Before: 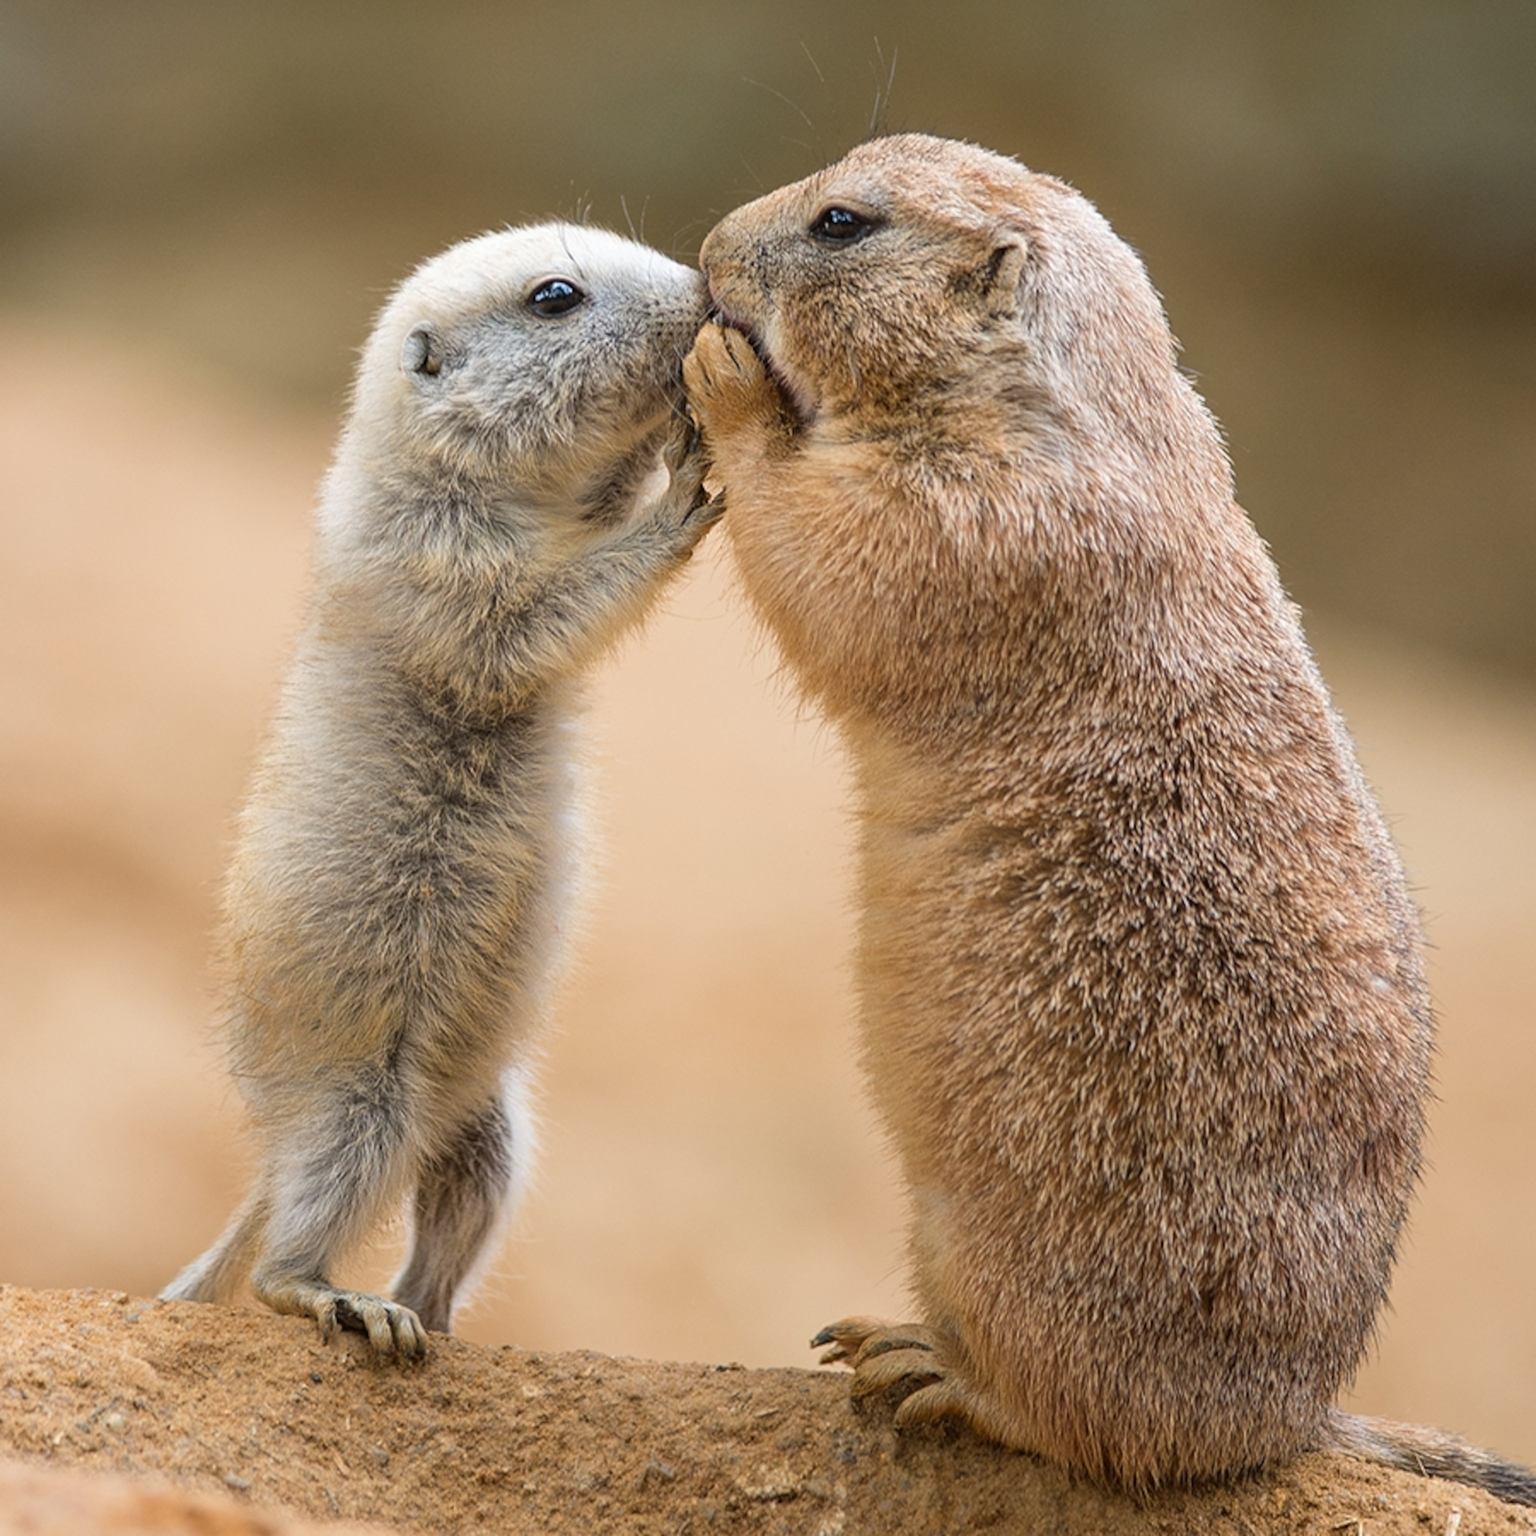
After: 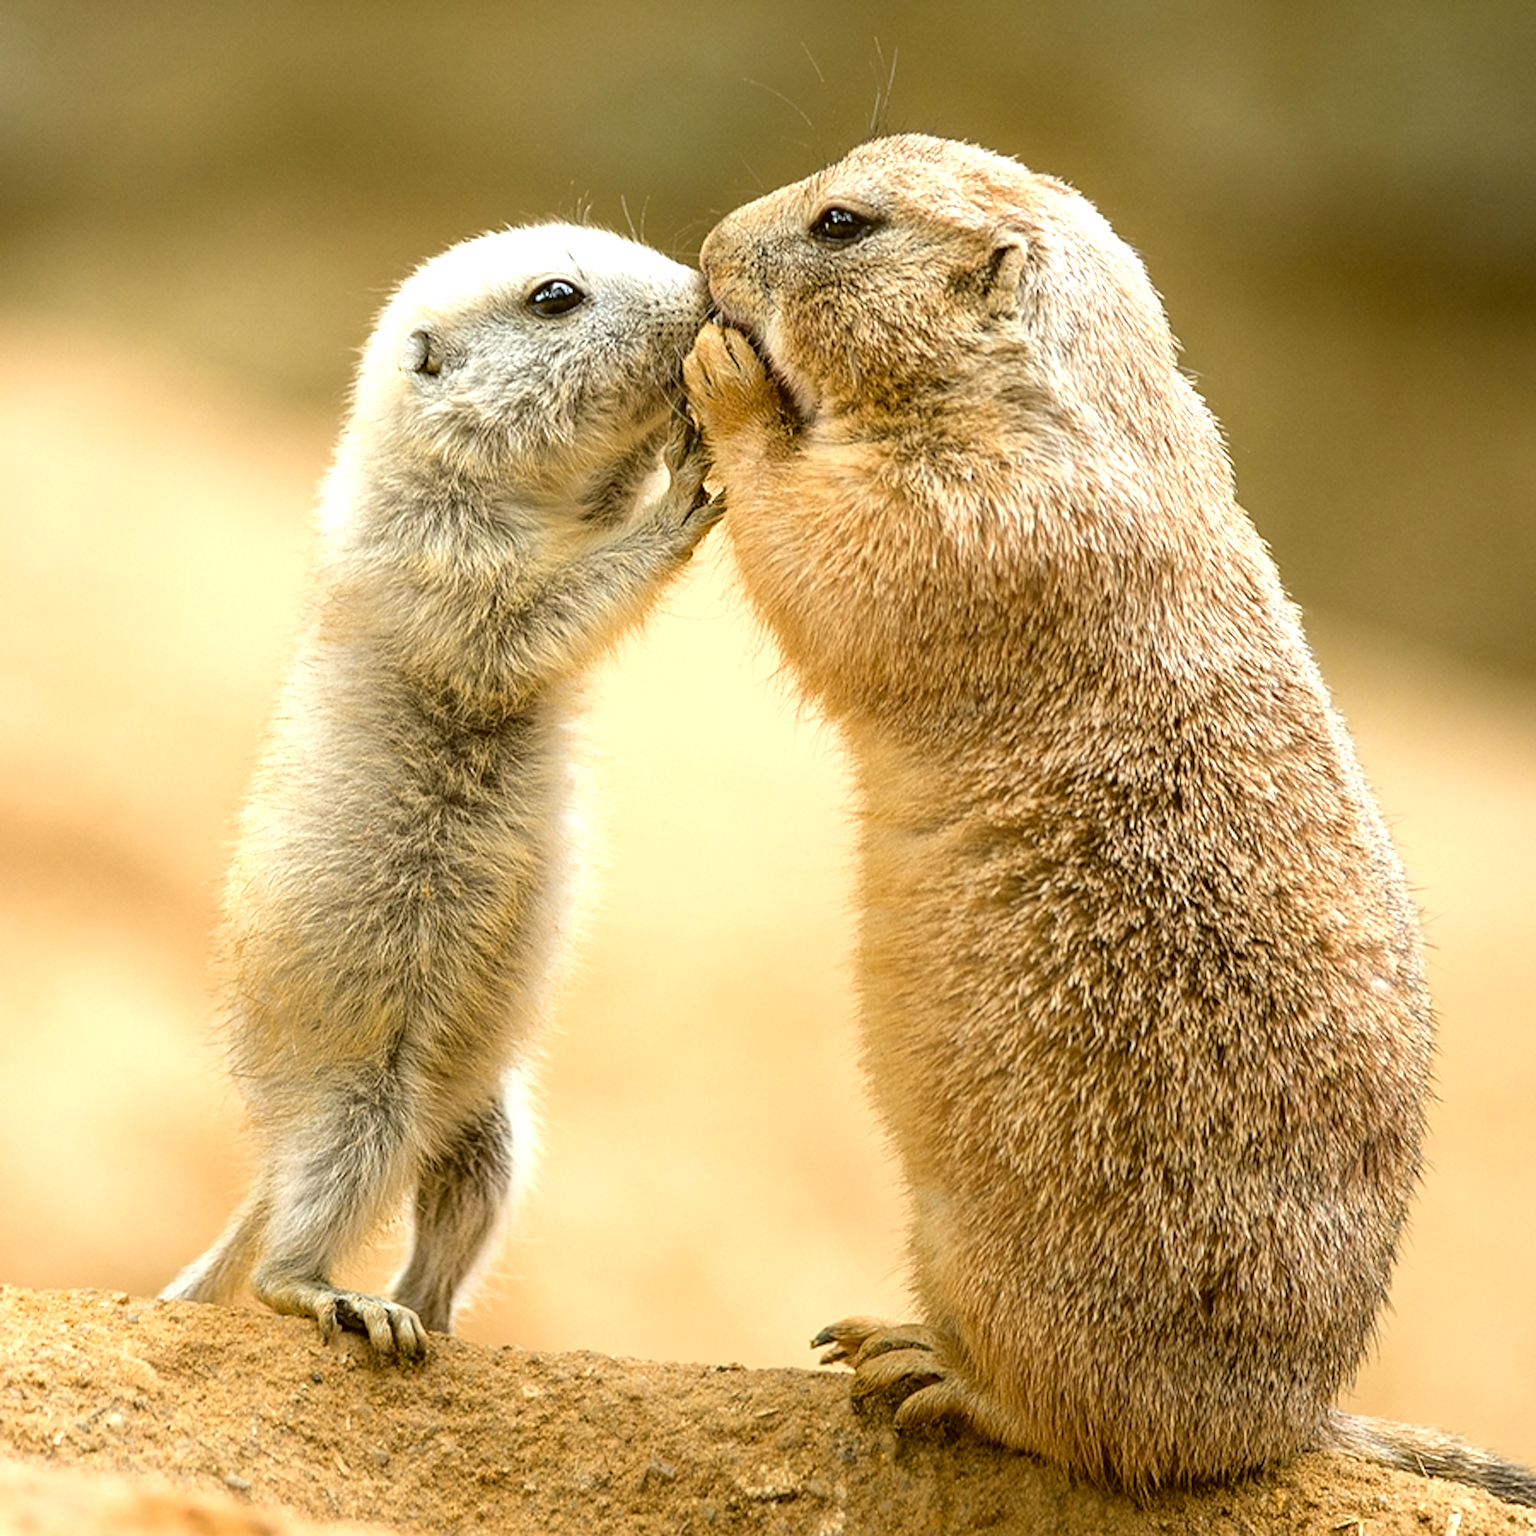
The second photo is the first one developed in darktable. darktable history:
local contrast: mode bilateral grid, contrast 16, coarseness 35, detail 106%, midtone range 0.2
sharpen: amount 0.498
color correction: highlights a* -1.49, highlights b* 10.16, shadows a* 0.854, shadows b* 19.22
exposure: black level correction 0.001, compensate highlight preservation false
tone equalizer: -8 EV -0.724 EV, -7 EV -0.709 EV, -6 EV -0.561 EV, -5 EV -0.409 EV, -3 EV 0.399 EV, -2 EV 0.6 EV, -1 EV 0.68 EV, +0 EV 0.741 EV, mask exposure compensation -0.485 EV
